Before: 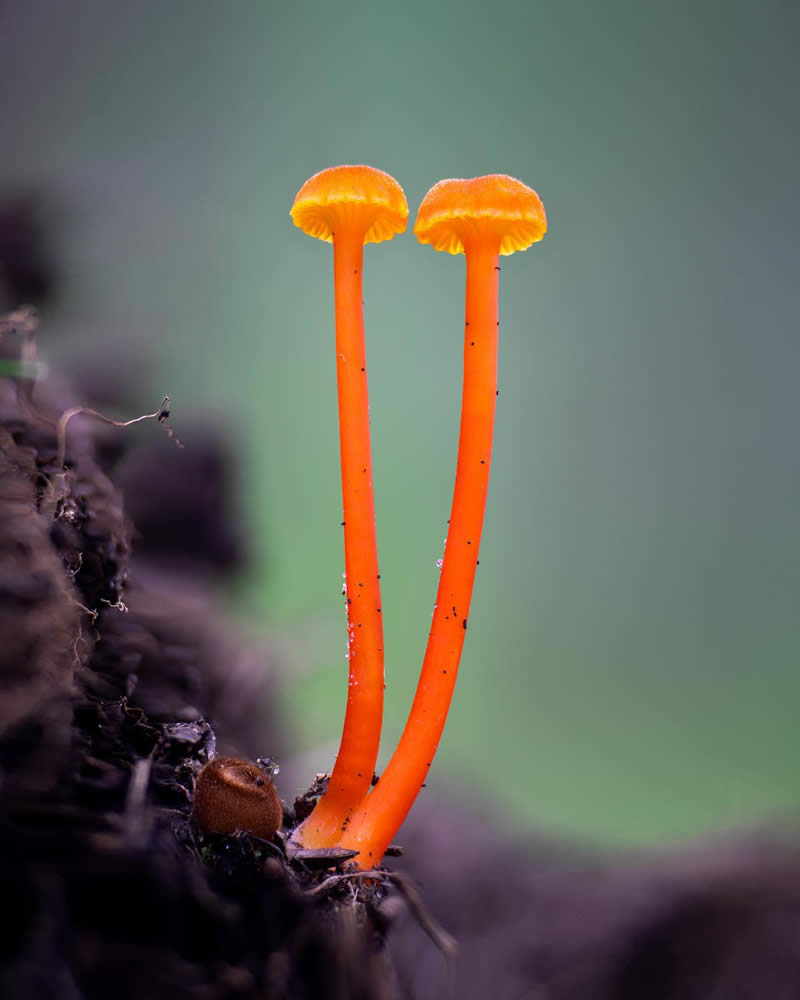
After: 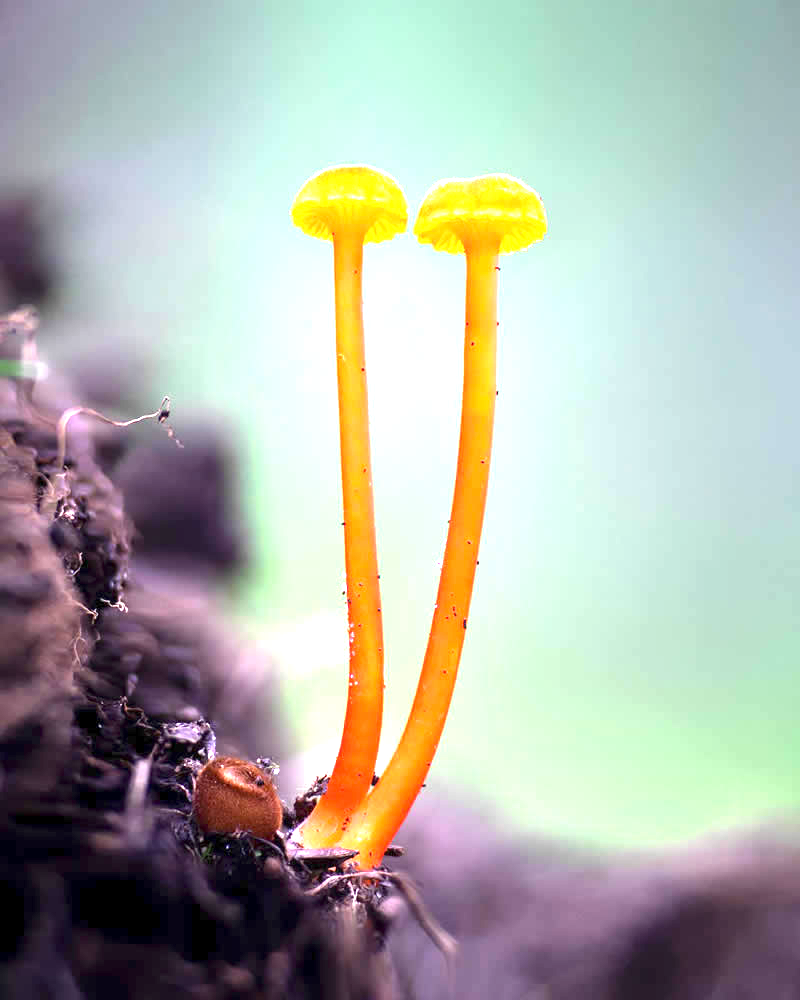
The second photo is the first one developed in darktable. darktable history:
exposure: exposure 2.023 EV, compensate highlight preservation false
